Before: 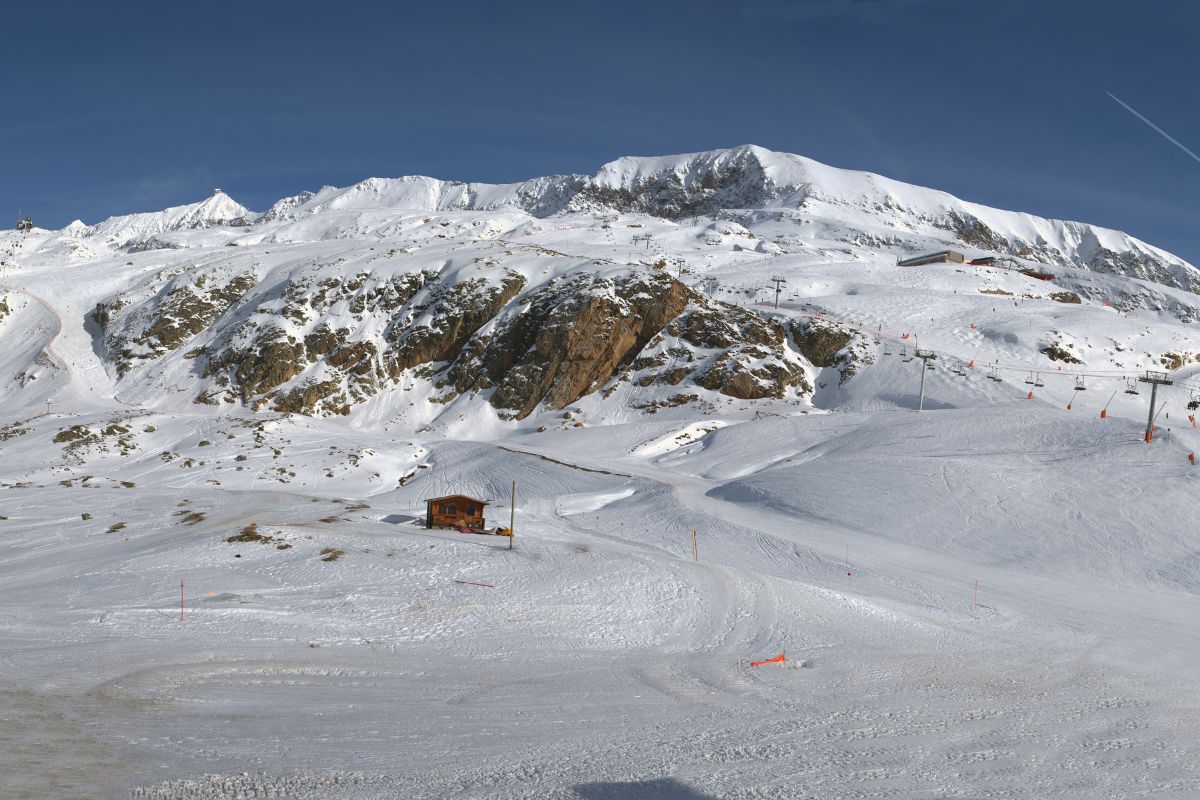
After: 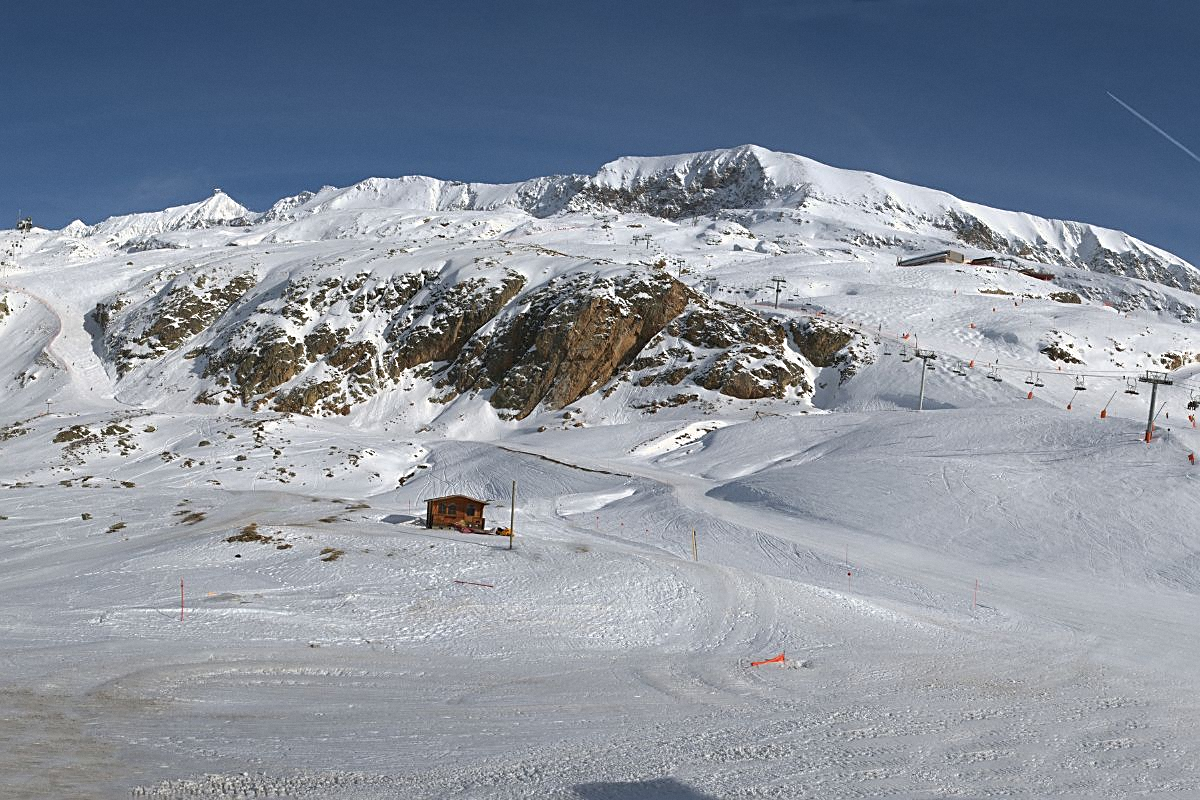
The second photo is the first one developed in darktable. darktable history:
grain: coarseness 14.57 ISO, strength 8.8%
sharpen: amount 0.575
